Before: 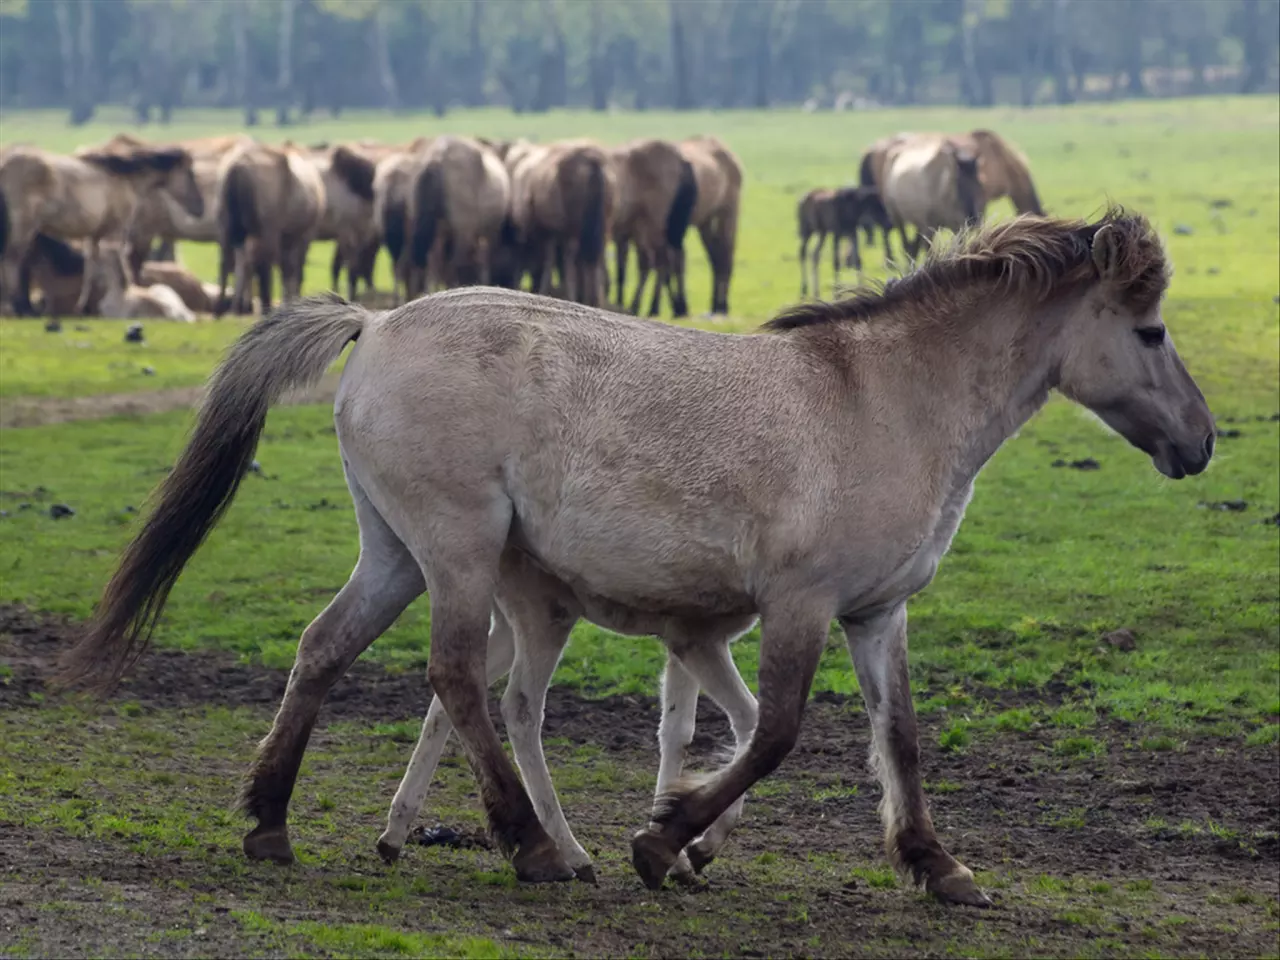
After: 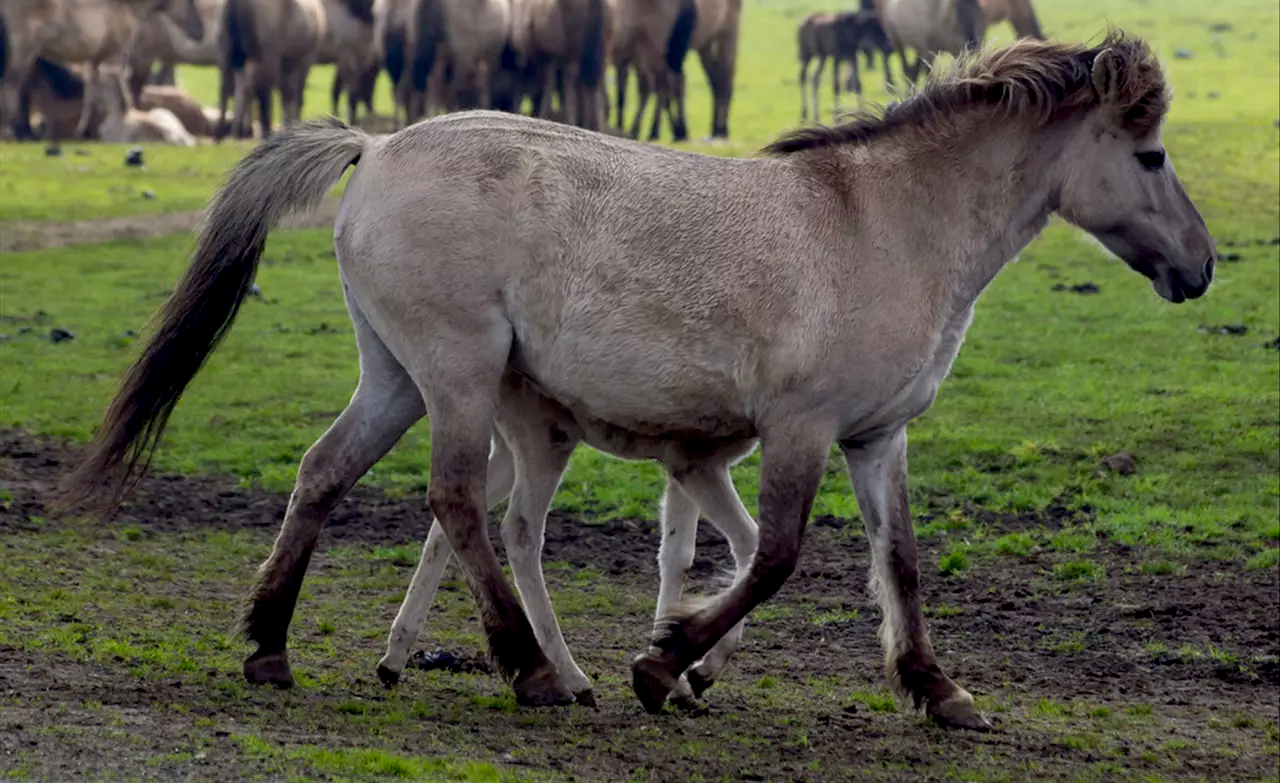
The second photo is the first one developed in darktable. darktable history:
exposure: black level correction 0.012, compensate highlight preservation false
crop and rotate: top 18.38%
